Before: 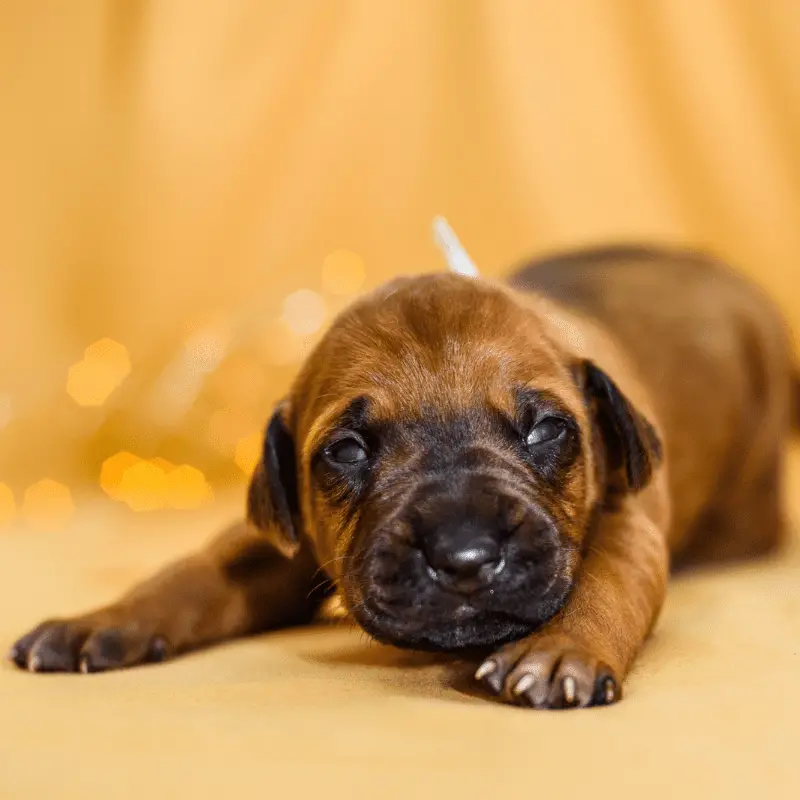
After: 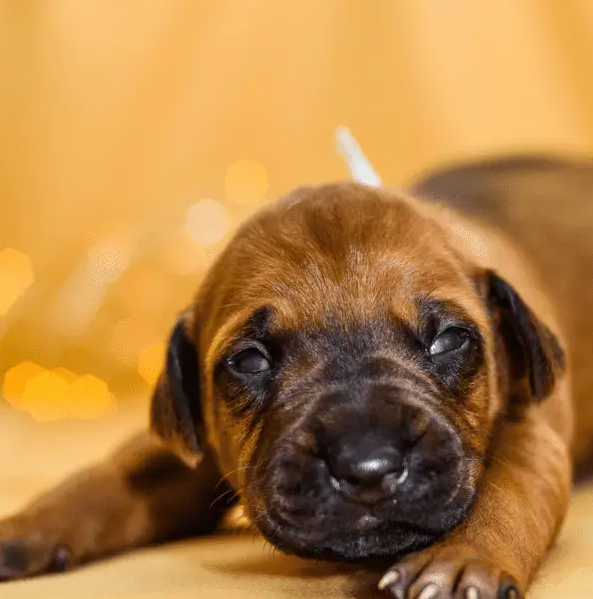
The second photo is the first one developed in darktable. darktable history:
crop and rotate: left 12.135%, top 11.332%, right 13.66%, bottom 13.673%
